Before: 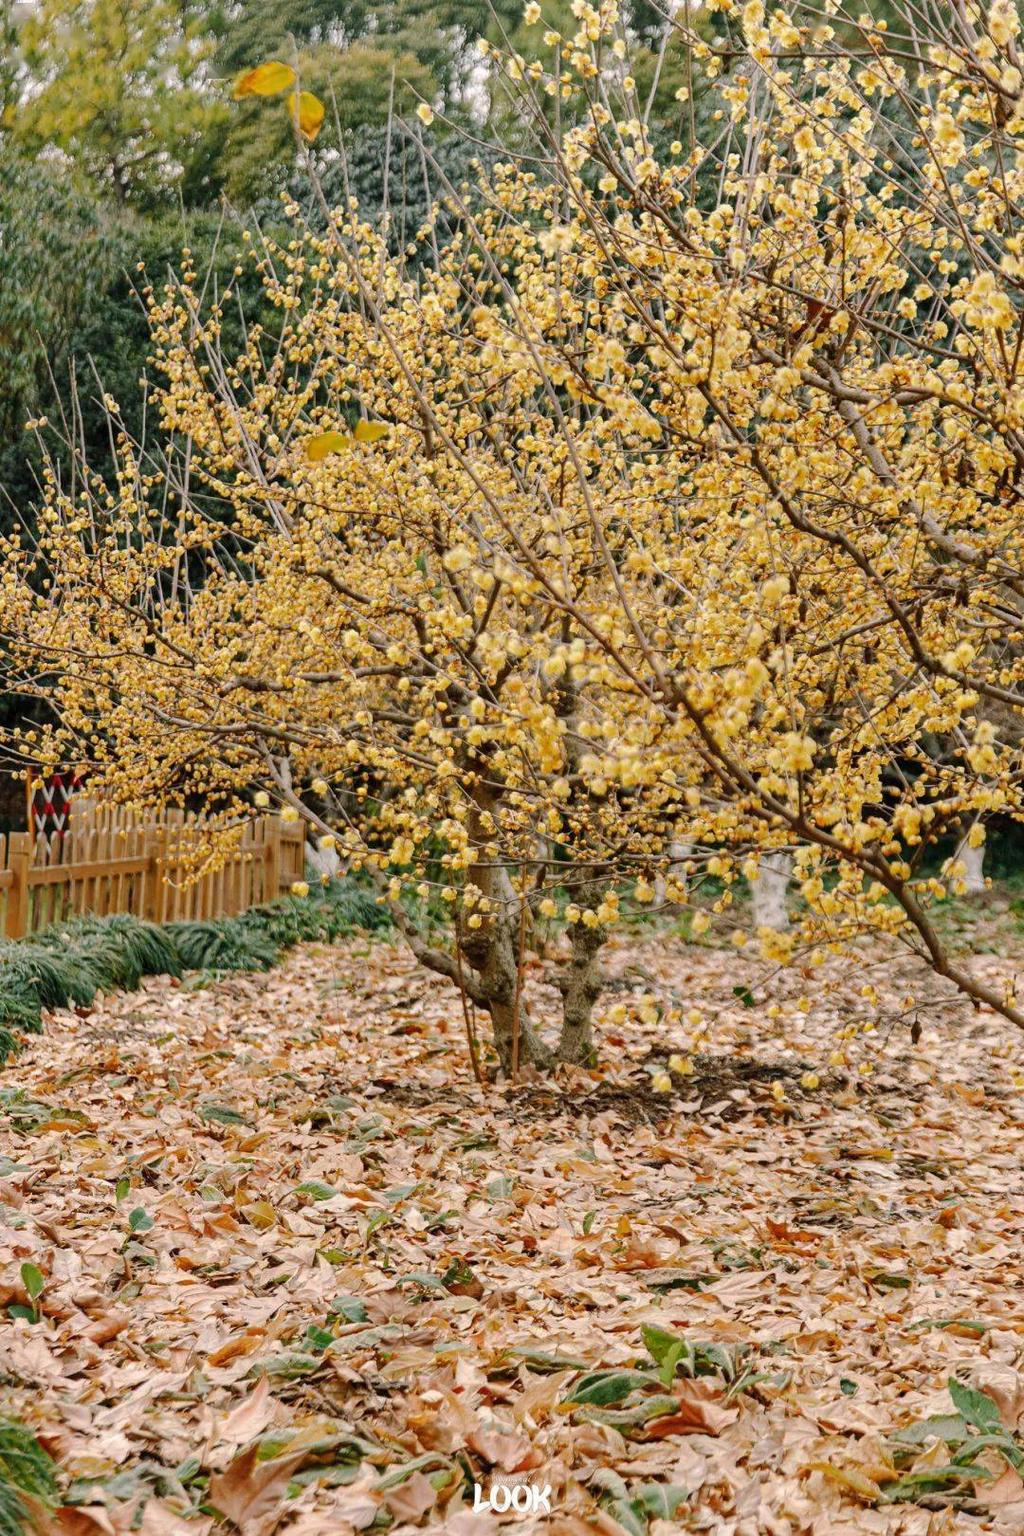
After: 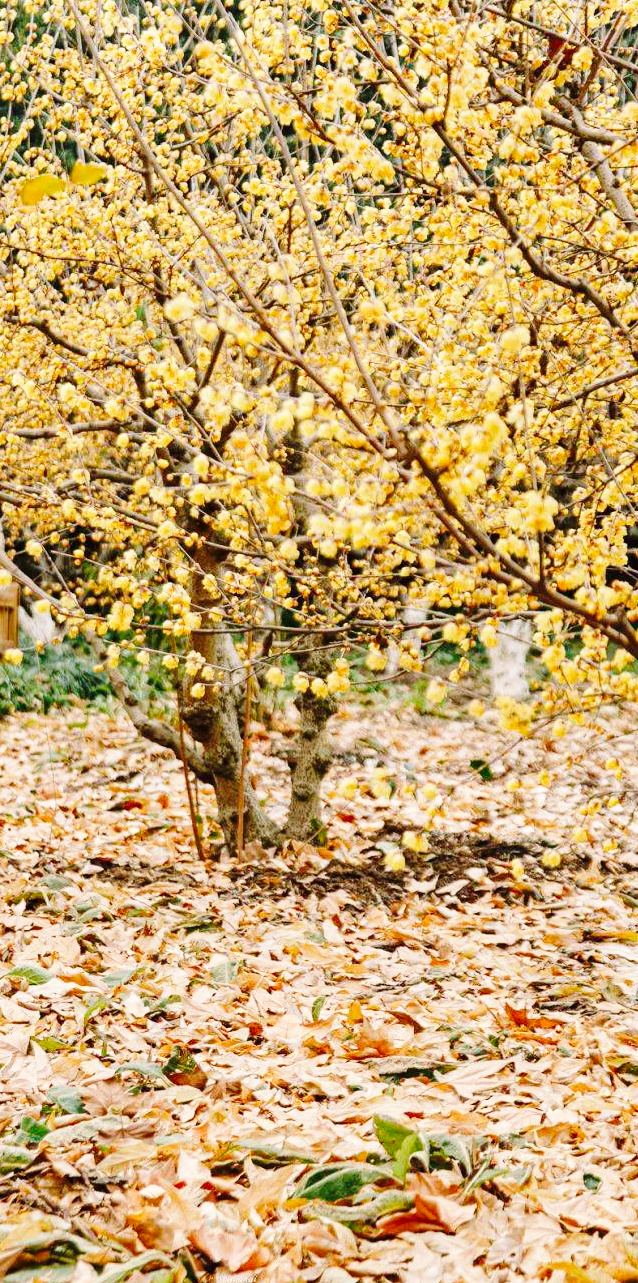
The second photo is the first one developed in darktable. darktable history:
base curve: curves: ch0 [(0, 0) (0.028, 0.03) (0.121, 0.232) (0.46, 0.748) (0.859, 0.968) (1, 1)], preserve colors none
crop and rotate: left 28.125%, top 17.351%, right 12.785%, bottom 3.448%
